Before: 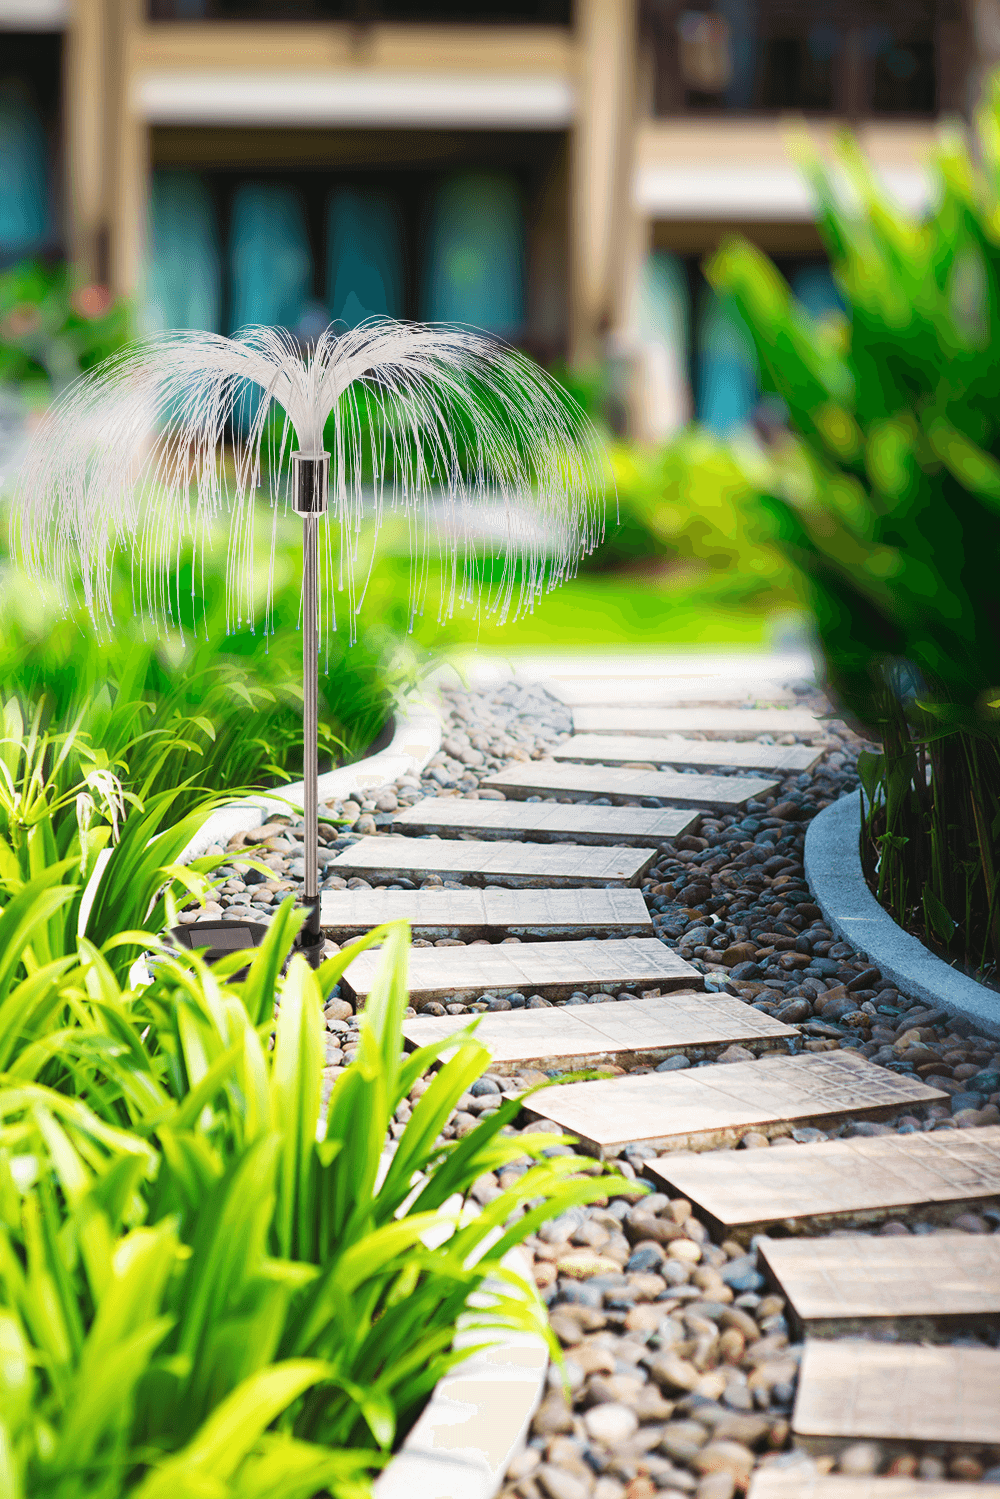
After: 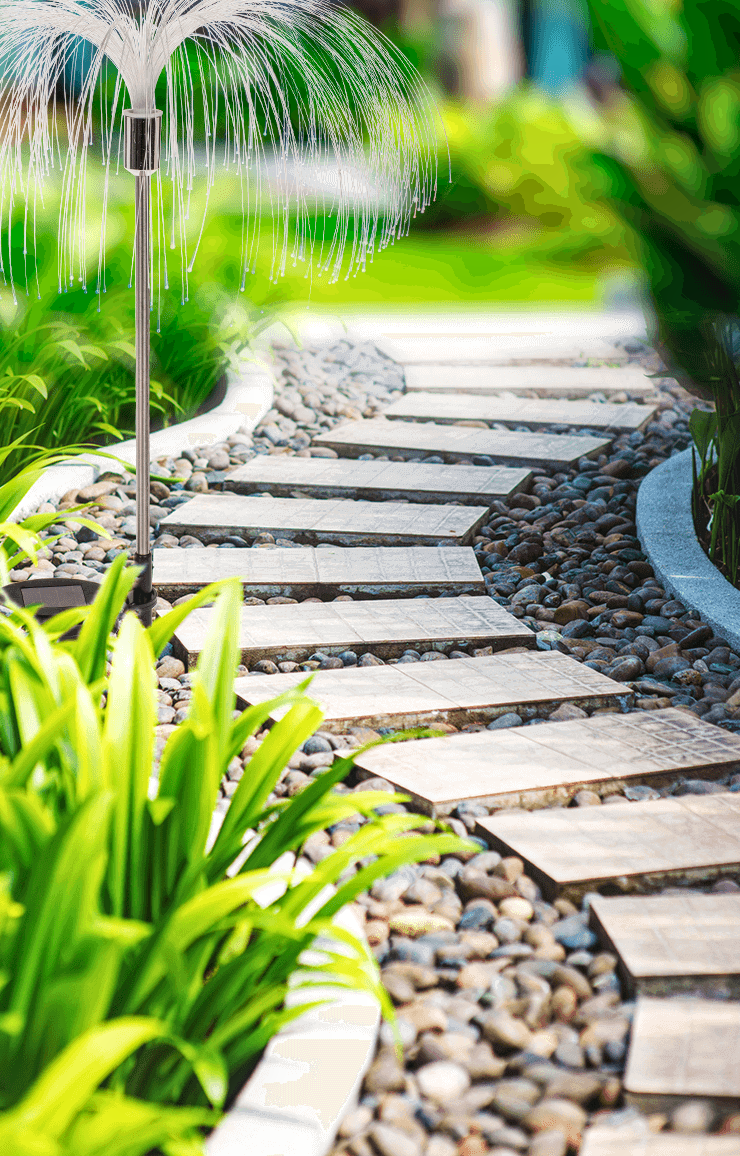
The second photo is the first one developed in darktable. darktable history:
crop: left 16.871%, top 22.857%, right 9.116%
local contrast: on, module defaults
